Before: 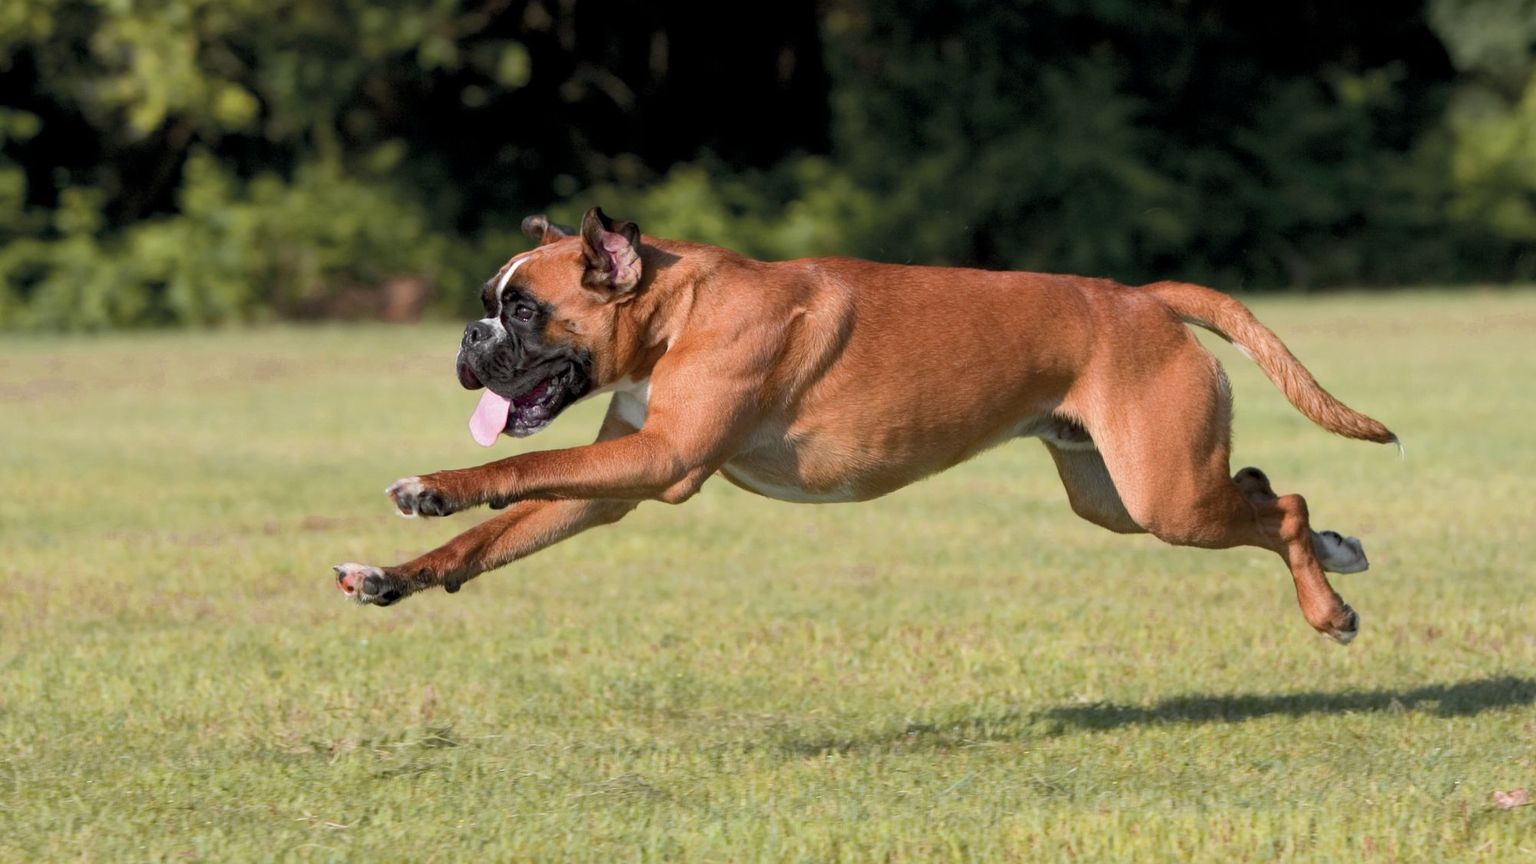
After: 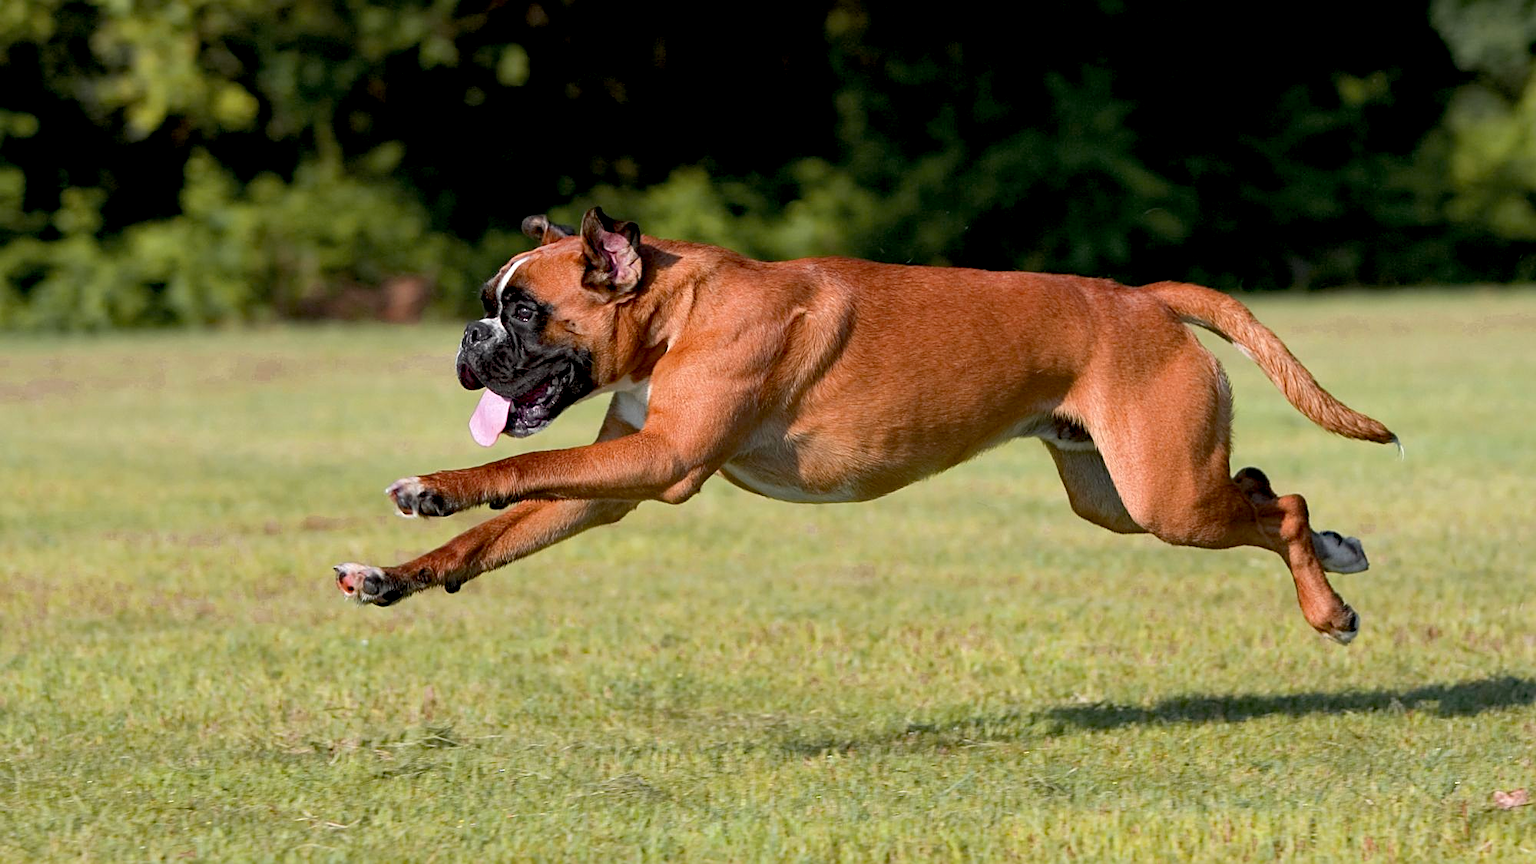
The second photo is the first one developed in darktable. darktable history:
exposure: black level correction 0.01, exposure 0.015 EV, compensate highlight preservation false
color zones: curves: ch1 [(0, 0.523) (0.143, 0.545) (0.286, 0.52) (0.429, 0.506) (0.571, 0.503) (0.714, 0.503) (0.857, 0.508) (1, 0.523)]
haze removal: compatibility mode true, adaptive false
sharpen: on, module defaults
